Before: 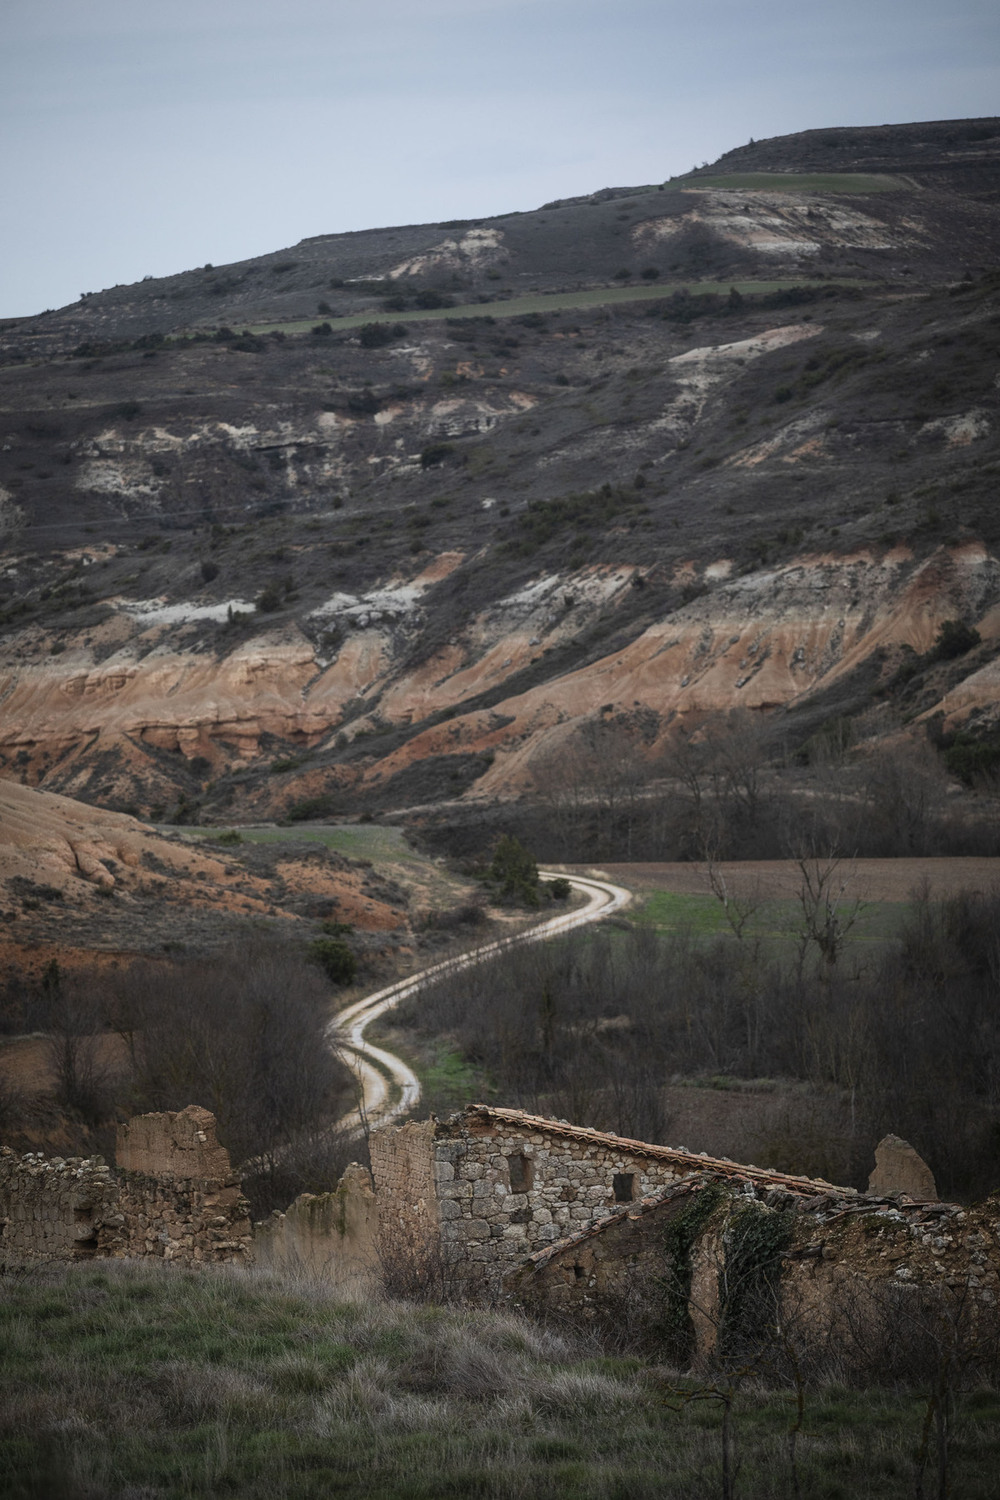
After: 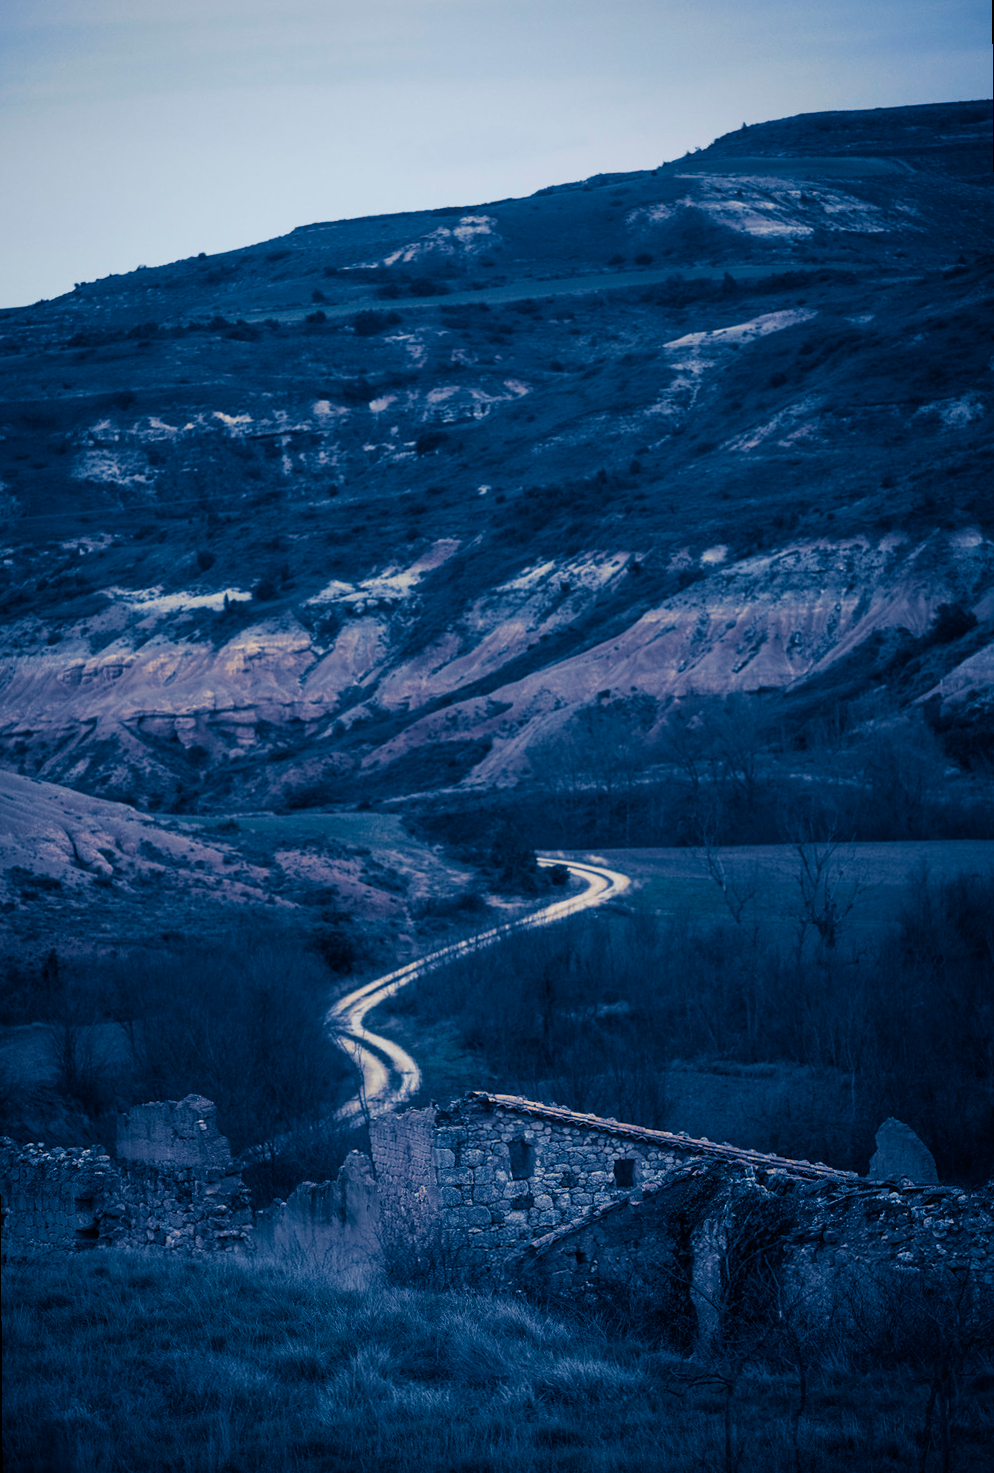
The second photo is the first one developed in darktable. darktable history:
split-toning: shadows › hue 226.8°, shadows › saturation 1, highlights › saturation 0, balance -61.41
rotate and perspective: rotation -0.45°, automatic cropping original format, crop left 0.008, crop right 0.992, crop top 0.012, crop bottom 0.988
